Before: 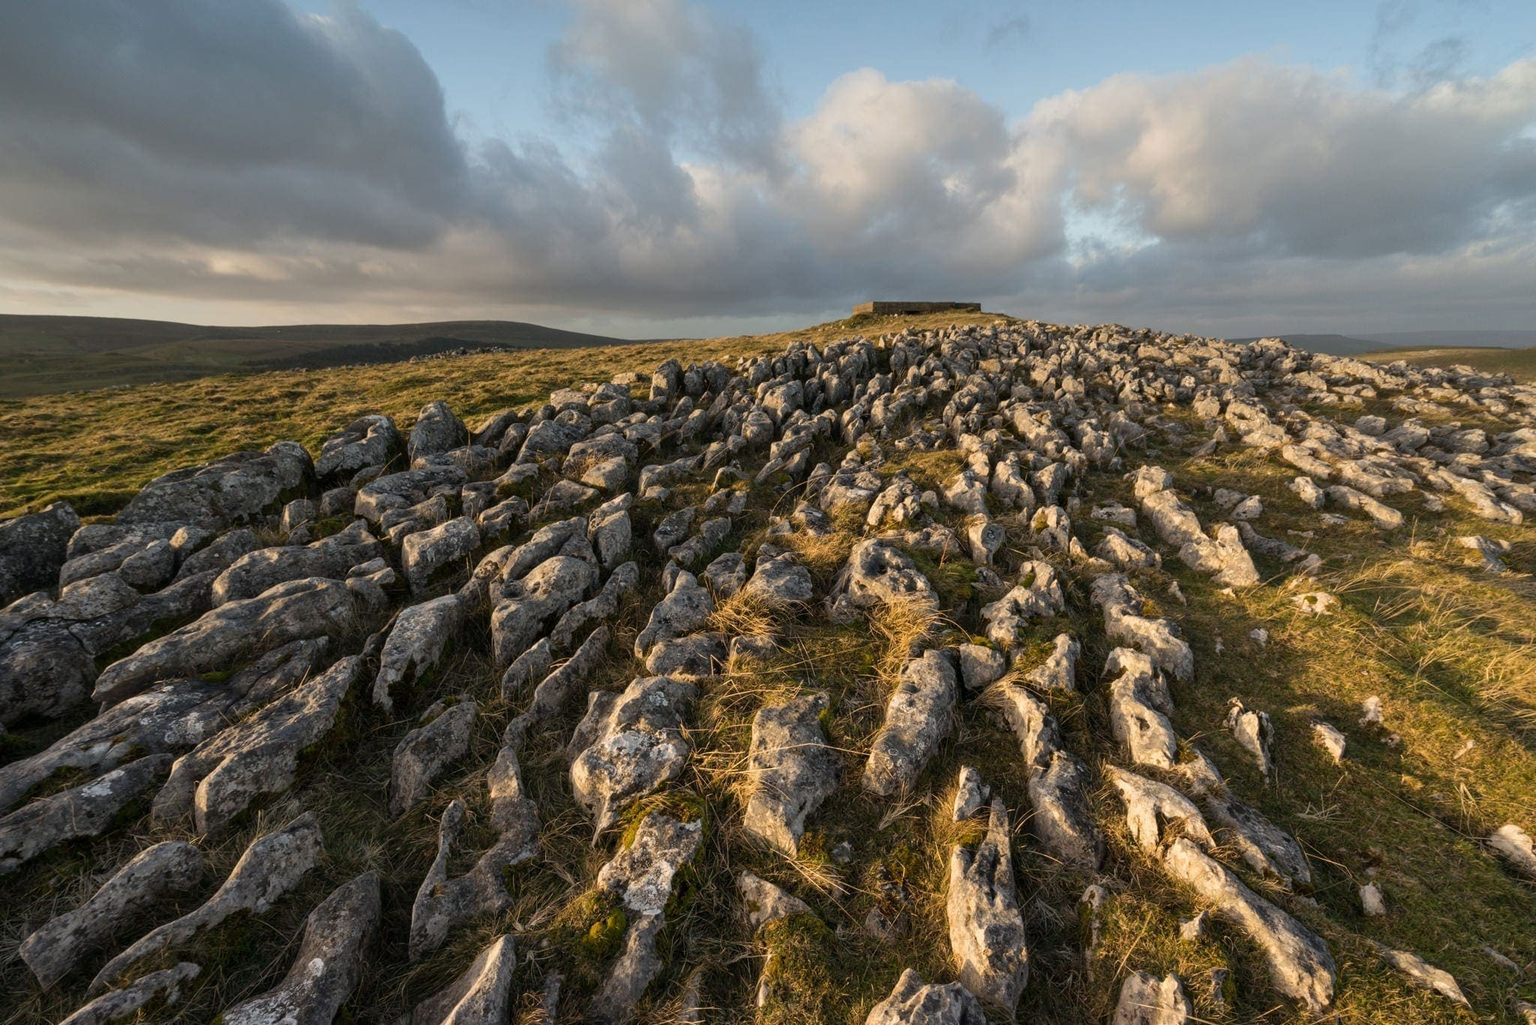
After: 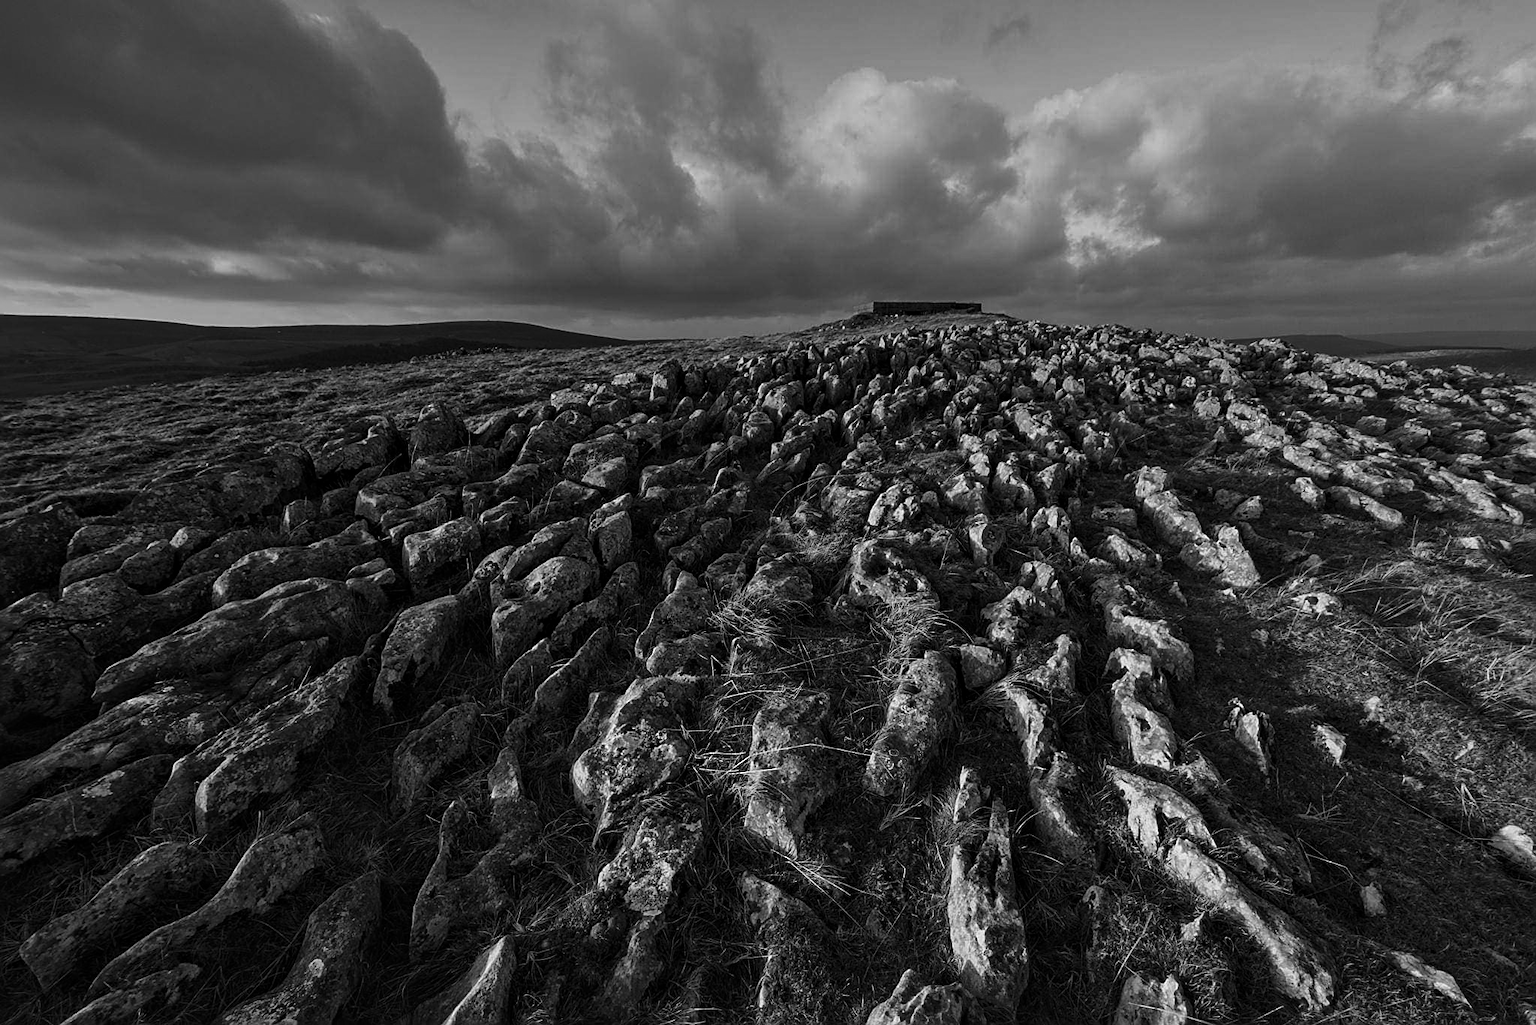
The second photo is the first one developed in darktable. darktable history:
sharpen: on, module defaults
local contrast: mode bilateral grid, contrast 30, coarseness 25, midtone range 0.2
contrast brightness saturation: contrast -0.03, brightness -0.59, saturation -1
exposure: black level correction -0.005, exposure 0.622 EV, compensate highlight preservation false
color balance rgb: shadows lift › chroma 1%, shadows lift › hue 113°, highlights gain › chroma 0.2%, highlights gain › hue 333°, perceptual saturation grading › global saturation 20%, perceptual saturation grading › highlights -50%, perceptual saturation grading › shadows 25%, contrast -20%
color contrast: green-magenta contrast 0.8, blue-yellow contrast 1.1, unbound 0
